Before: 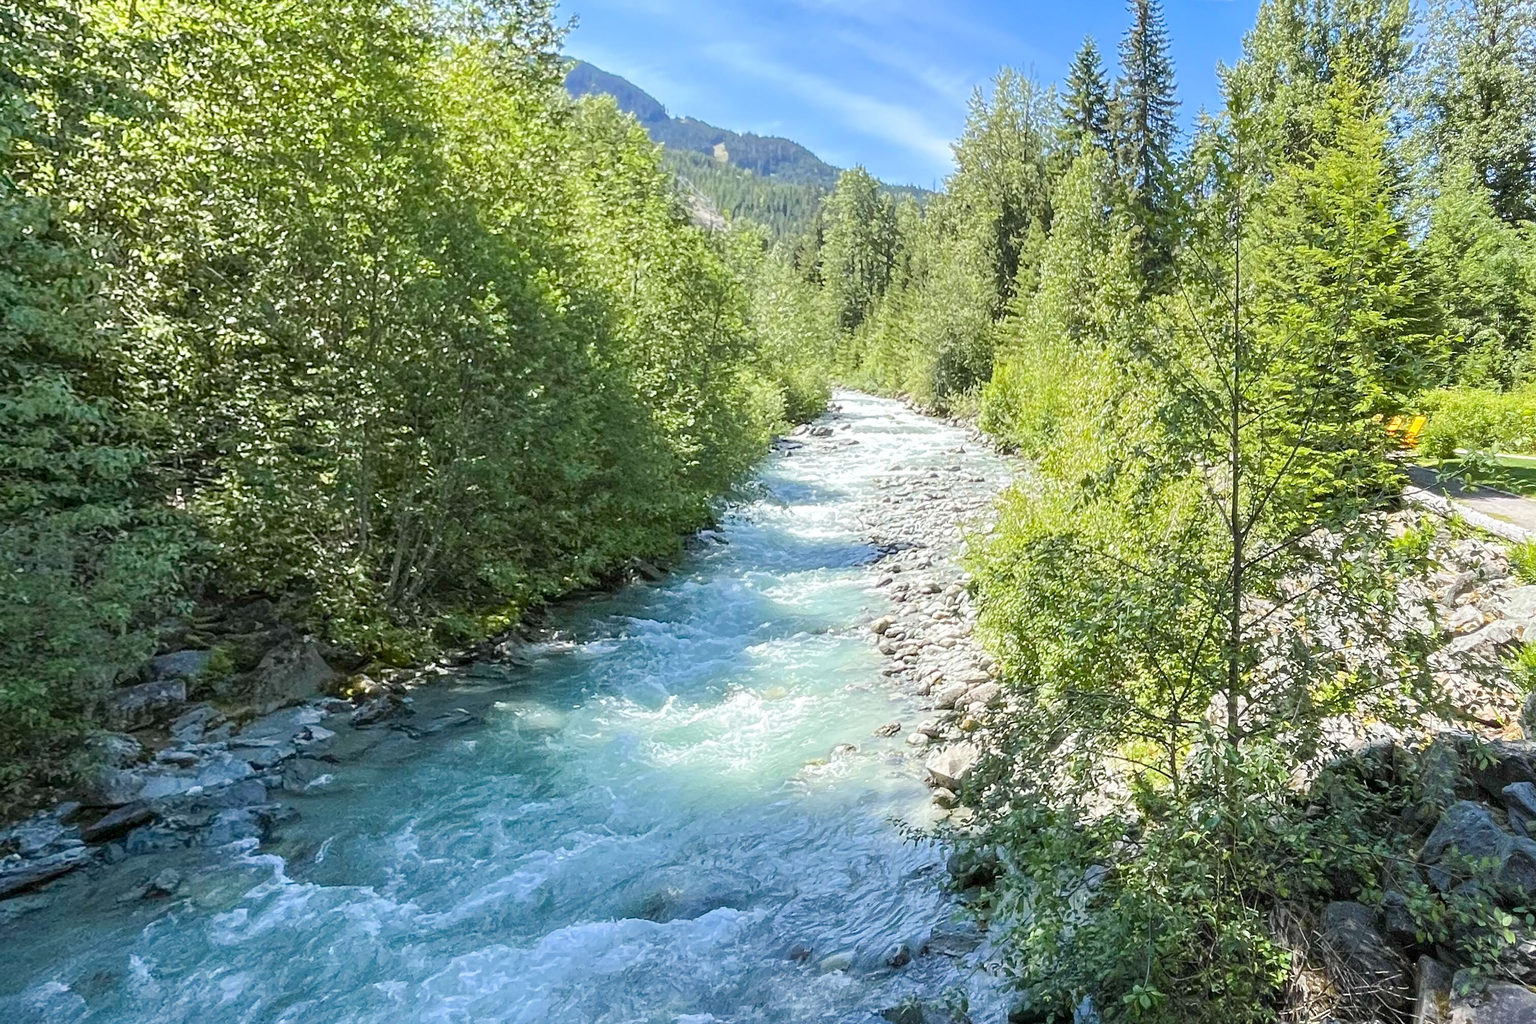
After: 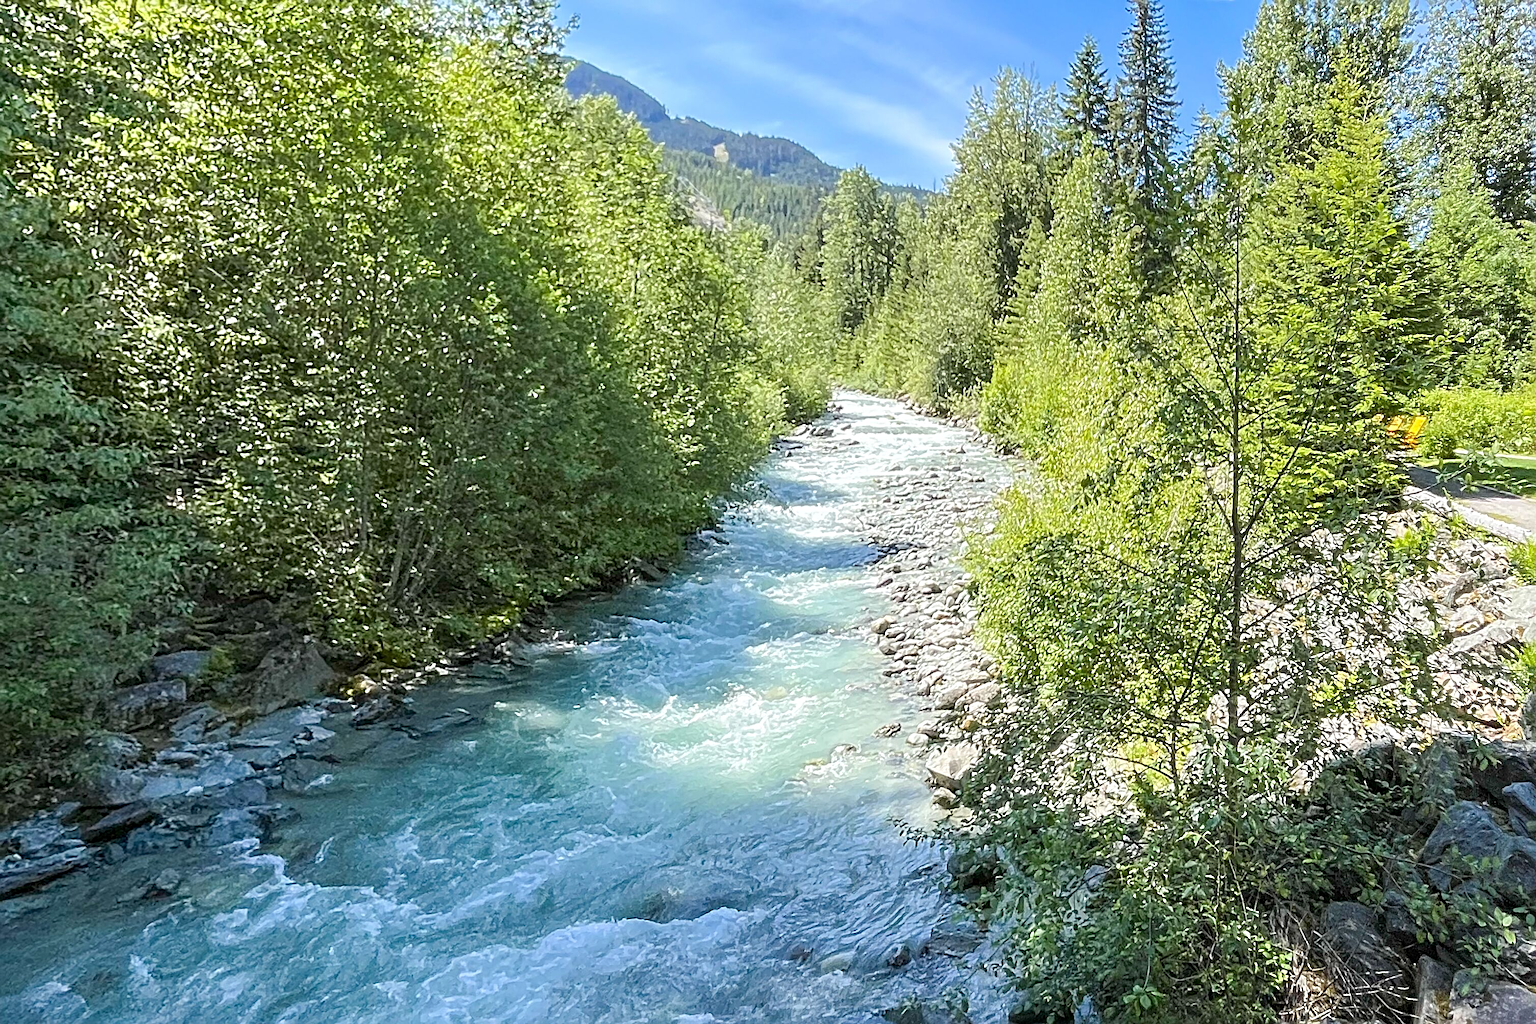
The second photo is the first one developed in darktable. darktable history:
sharpen: radius 3.985
